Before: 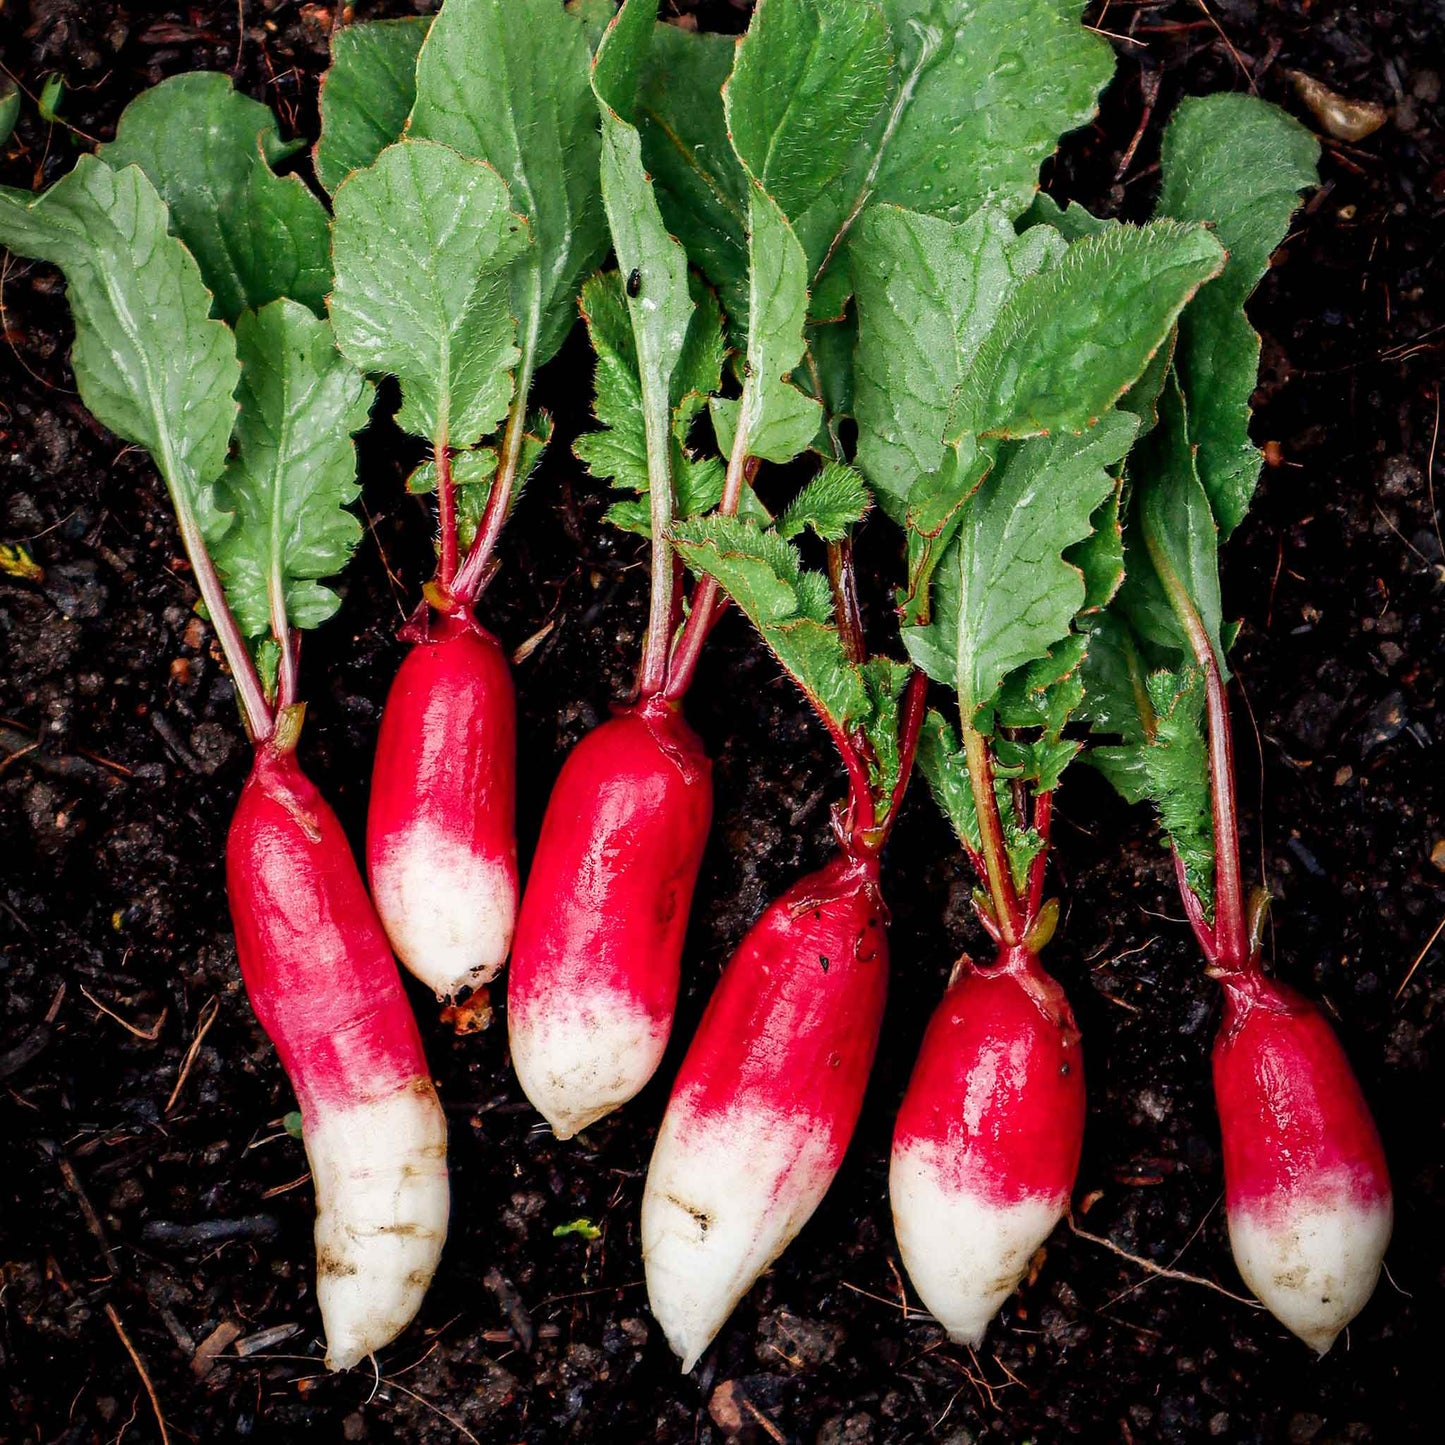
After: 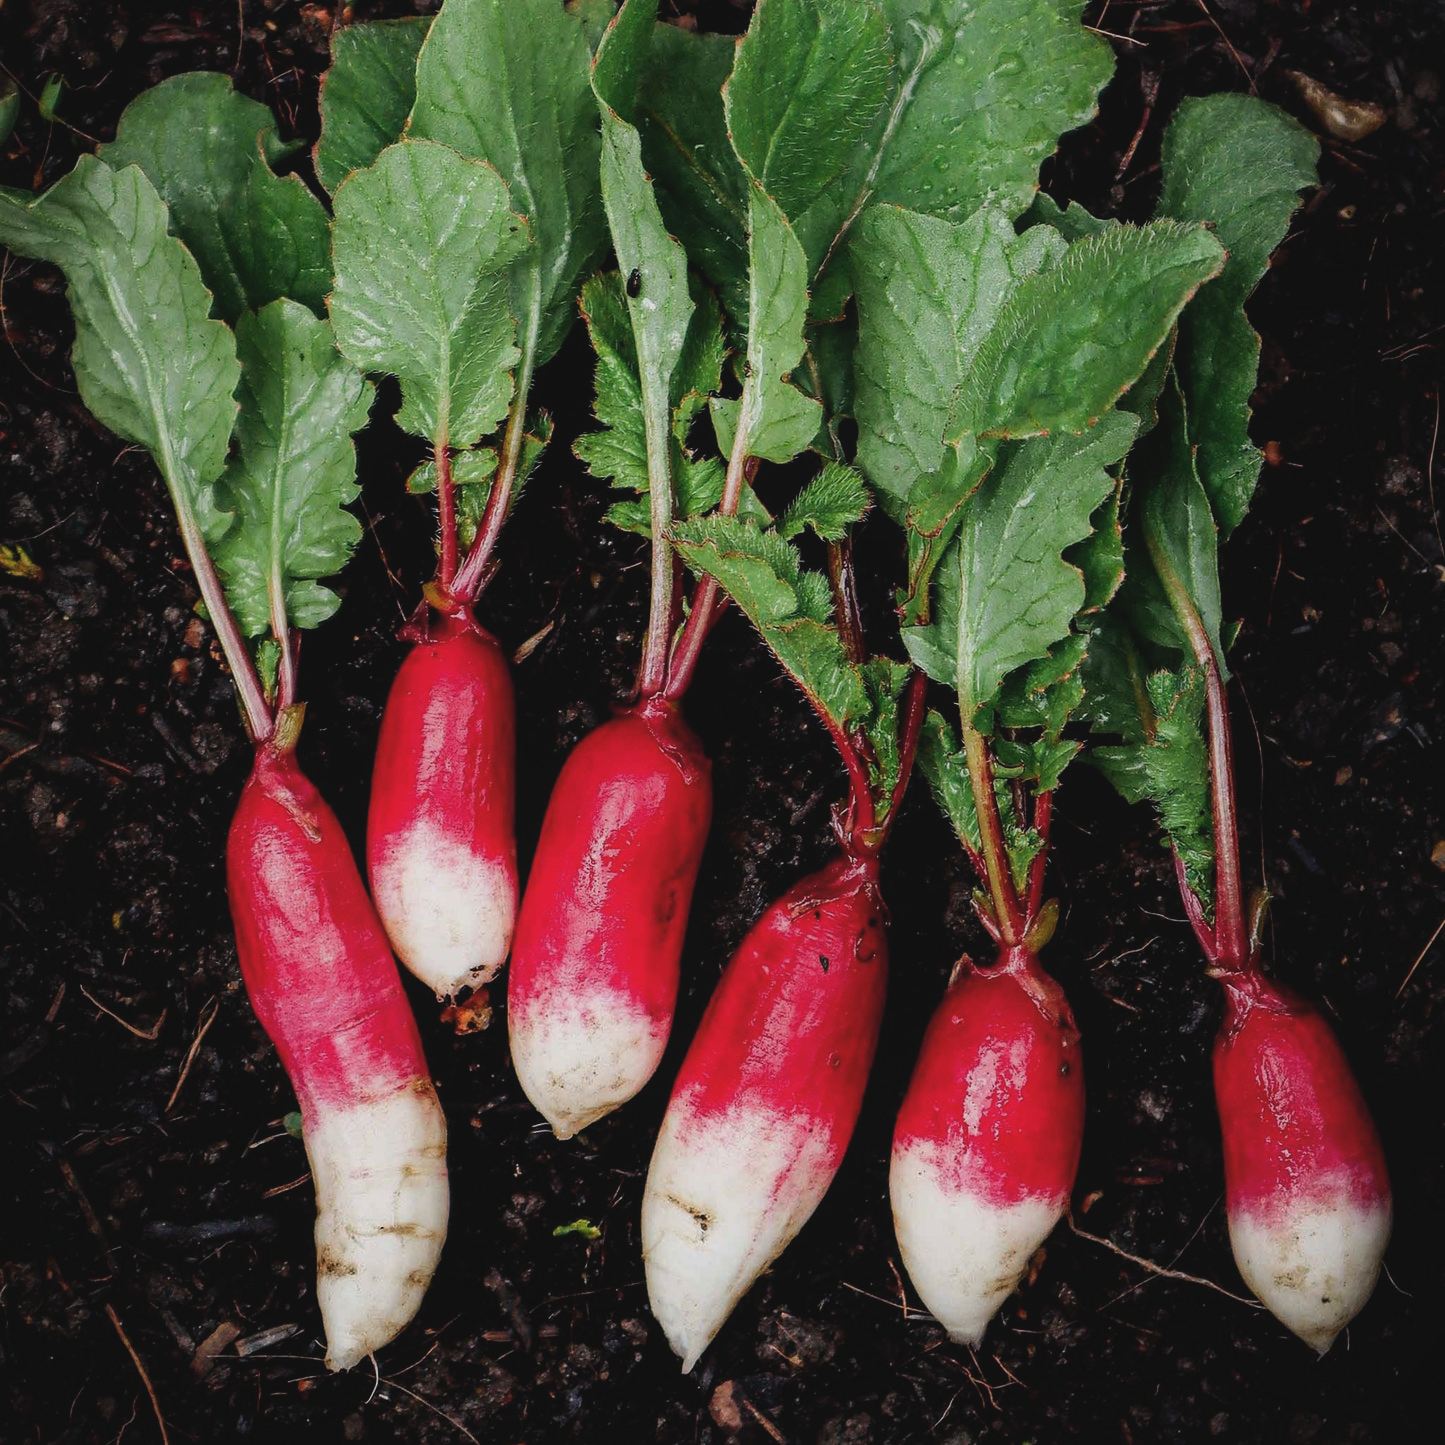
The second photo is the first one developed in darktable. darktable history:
levels: black 8.54%
exposure: black level correction -0.017, exposure -1.031 EV, compensate exposure bias true, compensate highlight preservation false
tone equalizer: -8 EV -0.719 EV, -7 EV -0.693 EV, -6 EV -0.592 EV, -5 EV -0.367 EV, -3 EV 0.401 EV, -2 EV 0.6 EV, -1 EV 0.679 EV, +0 EV 0.765 EV, mask exposure compensation -0.5 EV
